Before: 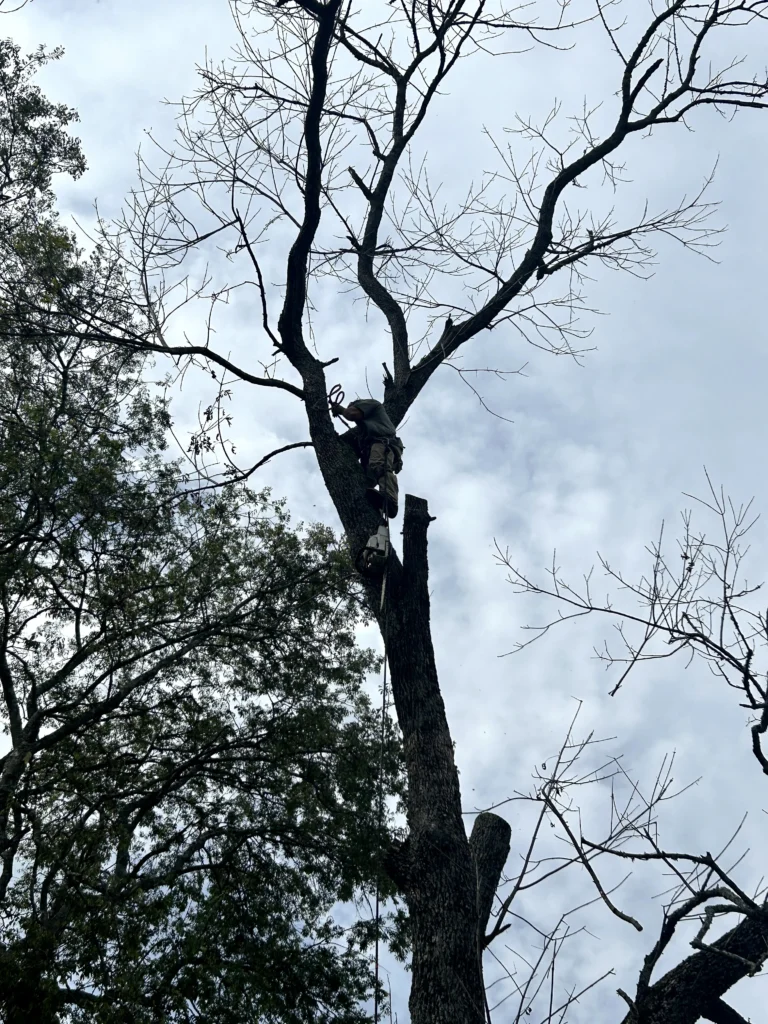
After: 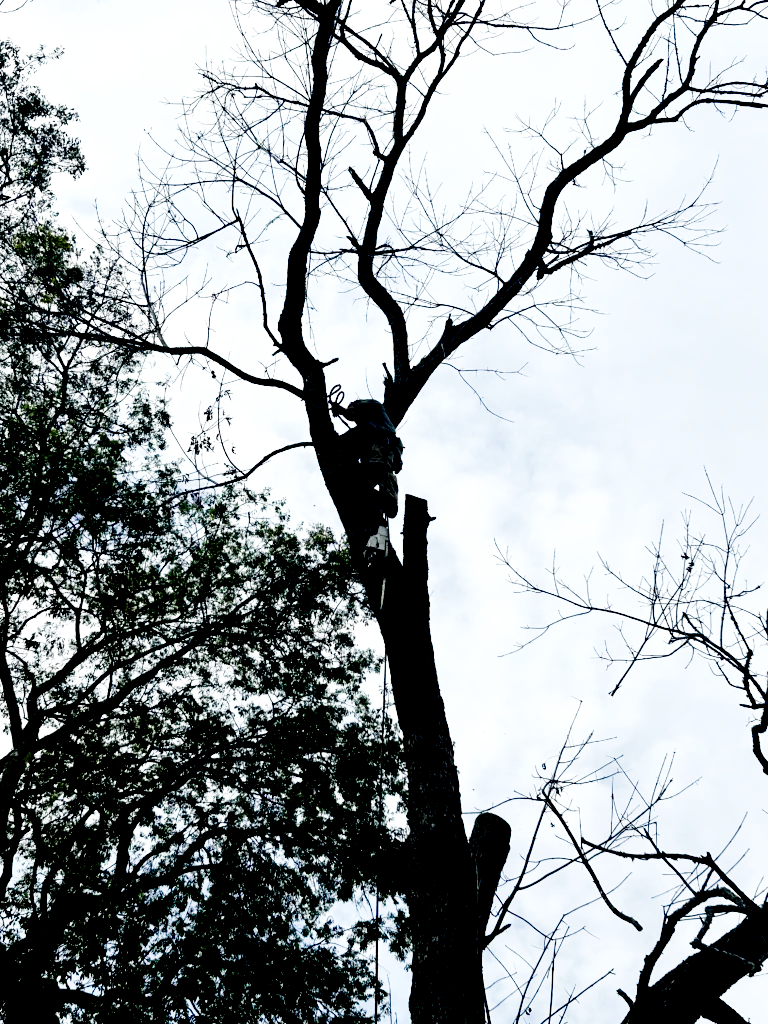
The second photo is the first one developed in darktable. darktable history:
exposure: black level correction 0.031, exposure 0.31 EV, compensate highlight preservation false
base curve: curves: ch0 [(0, 0) (0.028, 0.03) (0.121, 0.232) (0.46, 0.748) (0.859, 0.968) (1, 1)], preserve colors none
